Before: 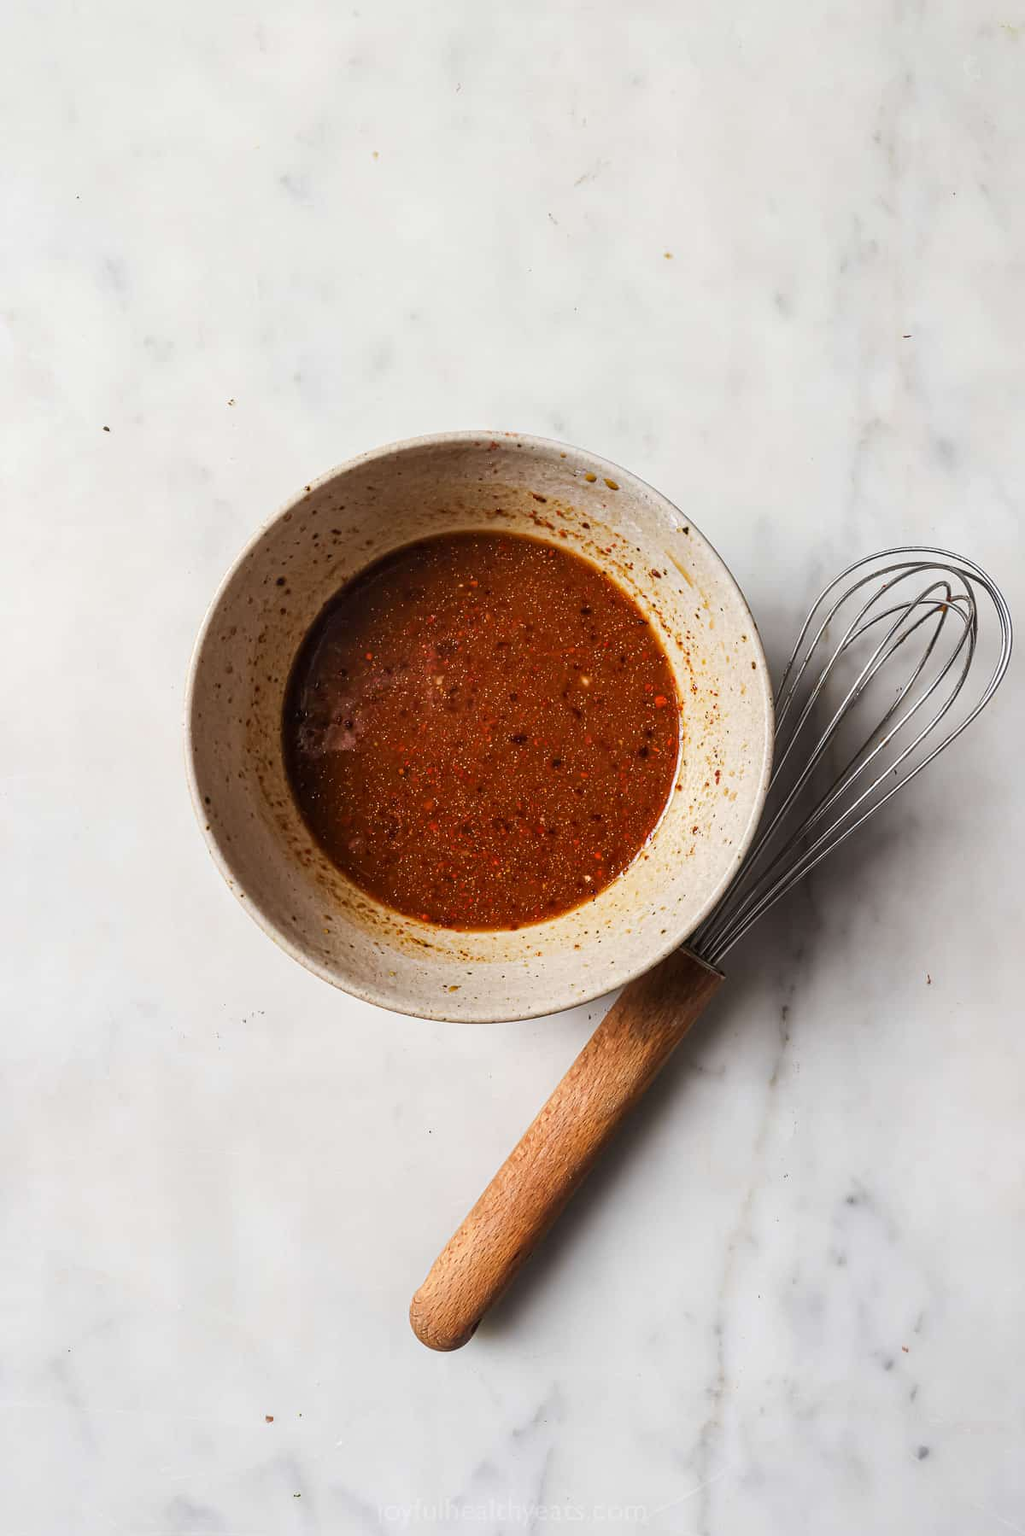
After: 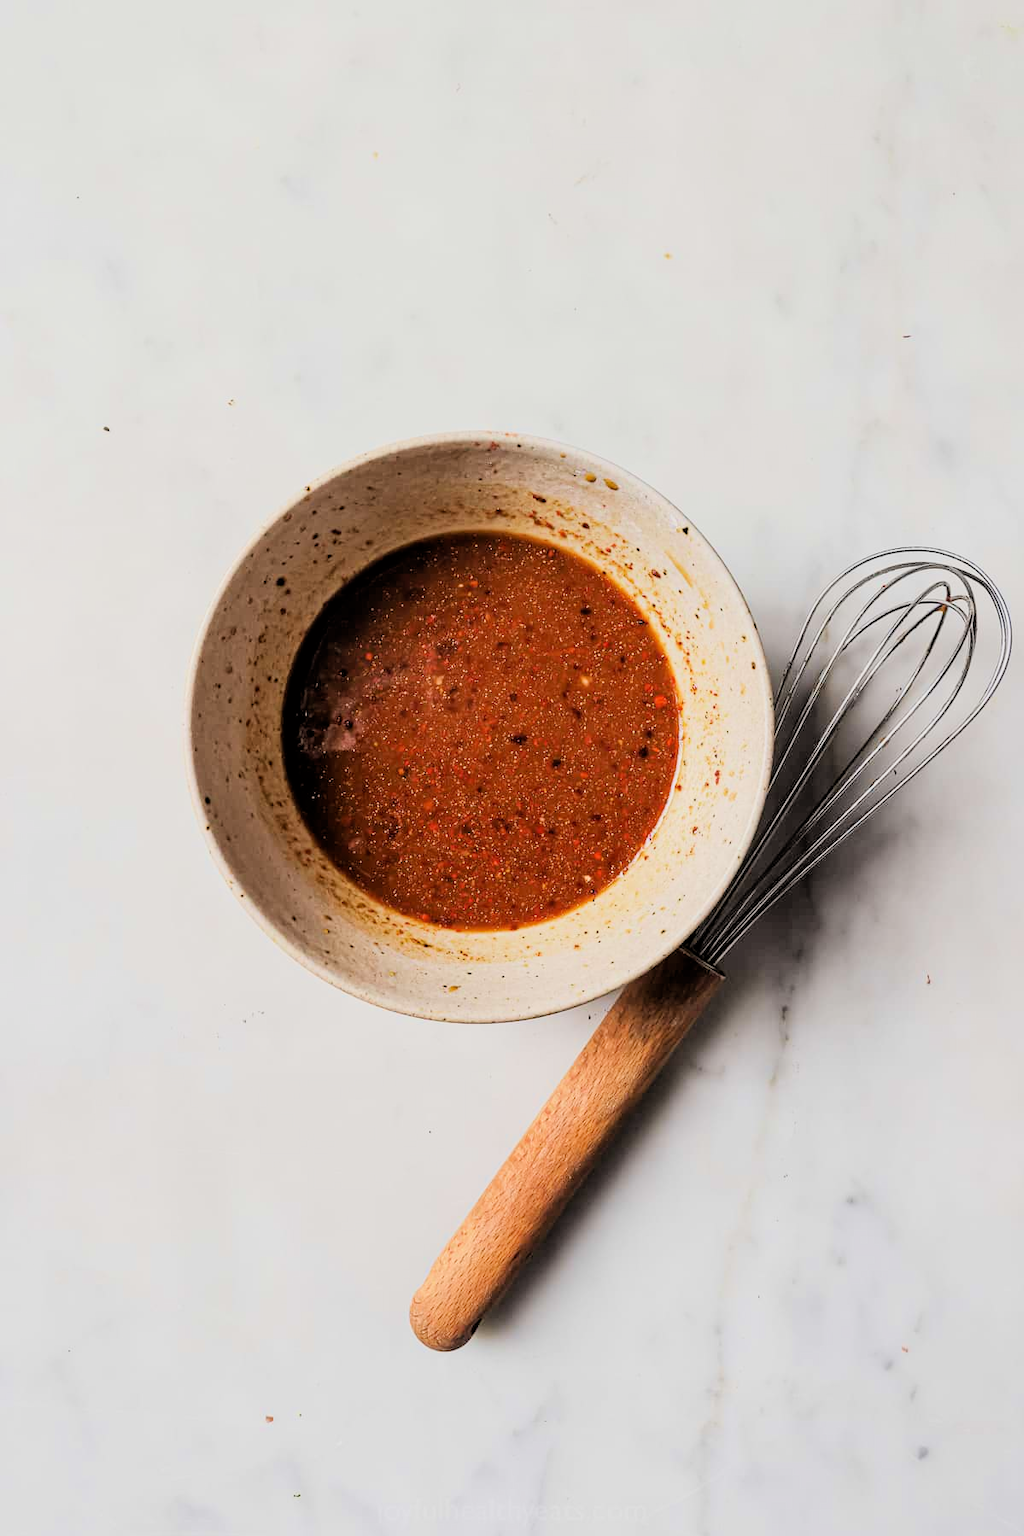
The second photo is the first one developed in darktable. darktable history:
filmic rgb: black relative exposure -4.18 EV, white relative exposure 5.13 EV, hardness 2.05, contrast 1.175, color science v6 (2022)
exposure: black level correction 0, exposure 0.696 EV, compensate highlight preservation false
